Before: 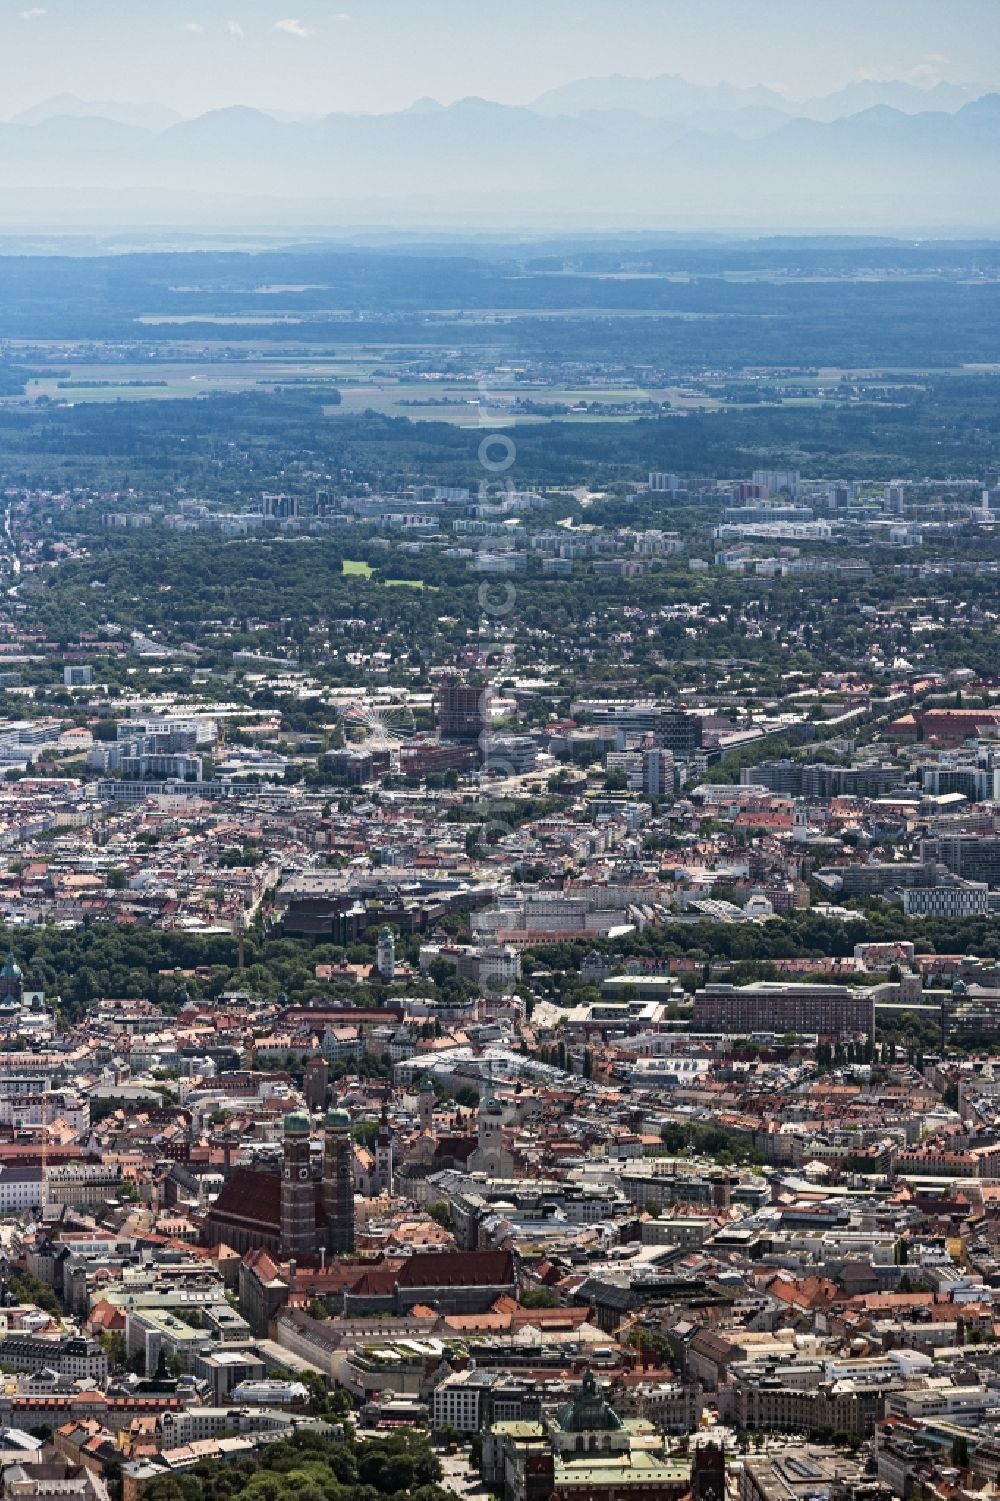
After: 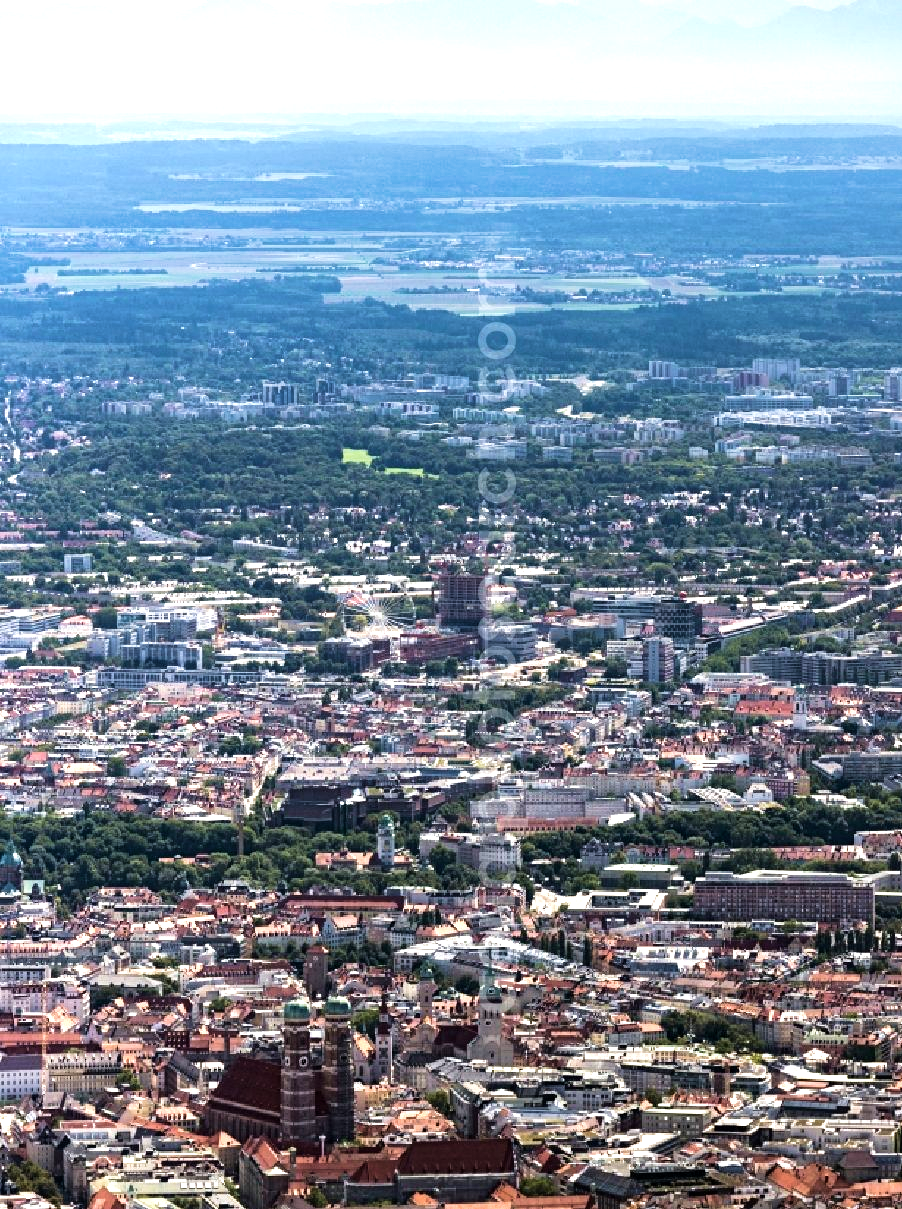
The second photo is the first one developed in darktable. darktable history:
velvia: strength 40.15%
tone equalizer: -8 EV -0.769 EV, -7 EV -0.712 EV, -6 EV -0.603 EV, -5 EV -0.364 EV, -3 EV 0.402 EV, -2 EV 0.6 EV, -1 EV 0.678 EV, +0 EV 0.729 EV
crop: top 7.467%, right 9.708%, bottom 11.986%
local contrast: mode bilateral grid, contrast 21, coarseness 51, detail 120%, midtone range 0.2
